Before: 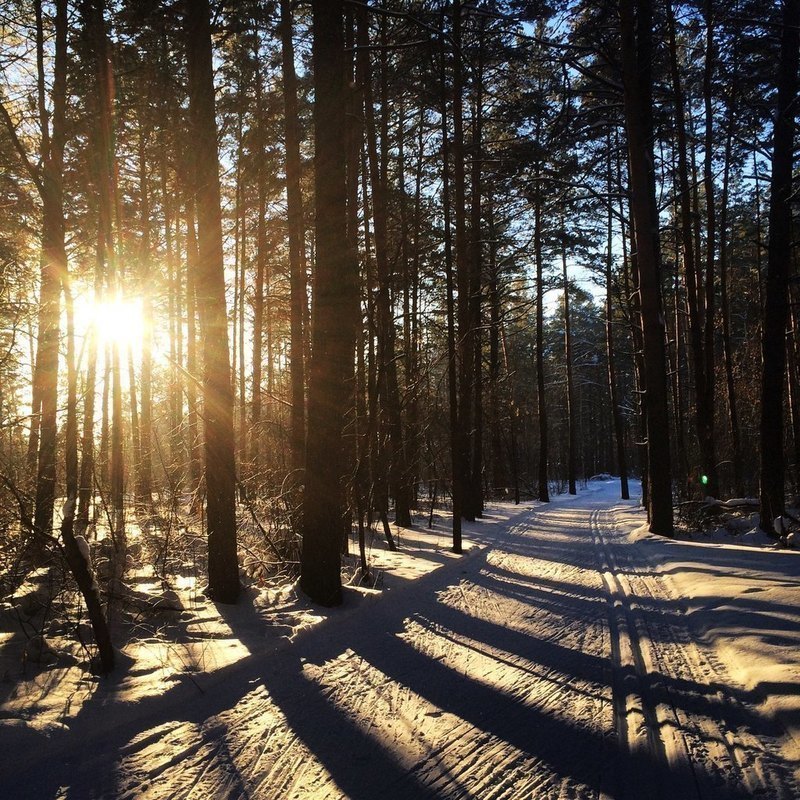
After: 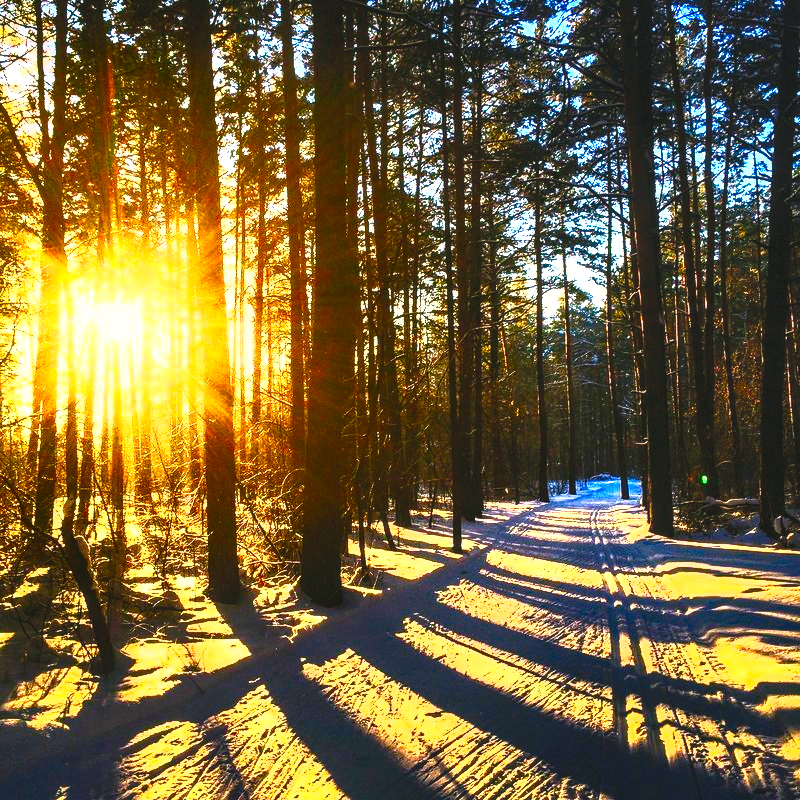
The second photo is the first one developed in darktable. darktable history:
contrast brightness saturation: contrast 1, brightness 1, saturation 1
color balance: mode lift, gamma, gain (sRGB), lift [1, 0.99, 1.01, 0.992], gamma [1, 1.037, 0.974, 0.963]
shadows and highlights: shadows 37.27, highlights -28.18, soften with gaussian
local contrast: detail 150%
color balance rgb: shadows lift › chroma 1%, shadows lift › hue 217.2°, power › hue 310.8°, highlights gain › chroma 2%, highlights gain › hue 44.4°, global offset › luminance 0.25%, global offset › hue 171.6°, perceptual saturation grading › global saturation 14.09%, perceptual saturation grading › highlights -30%, perceptual saturation grading › shadows 50.67%, global vibrance 25%, contrast 20%
